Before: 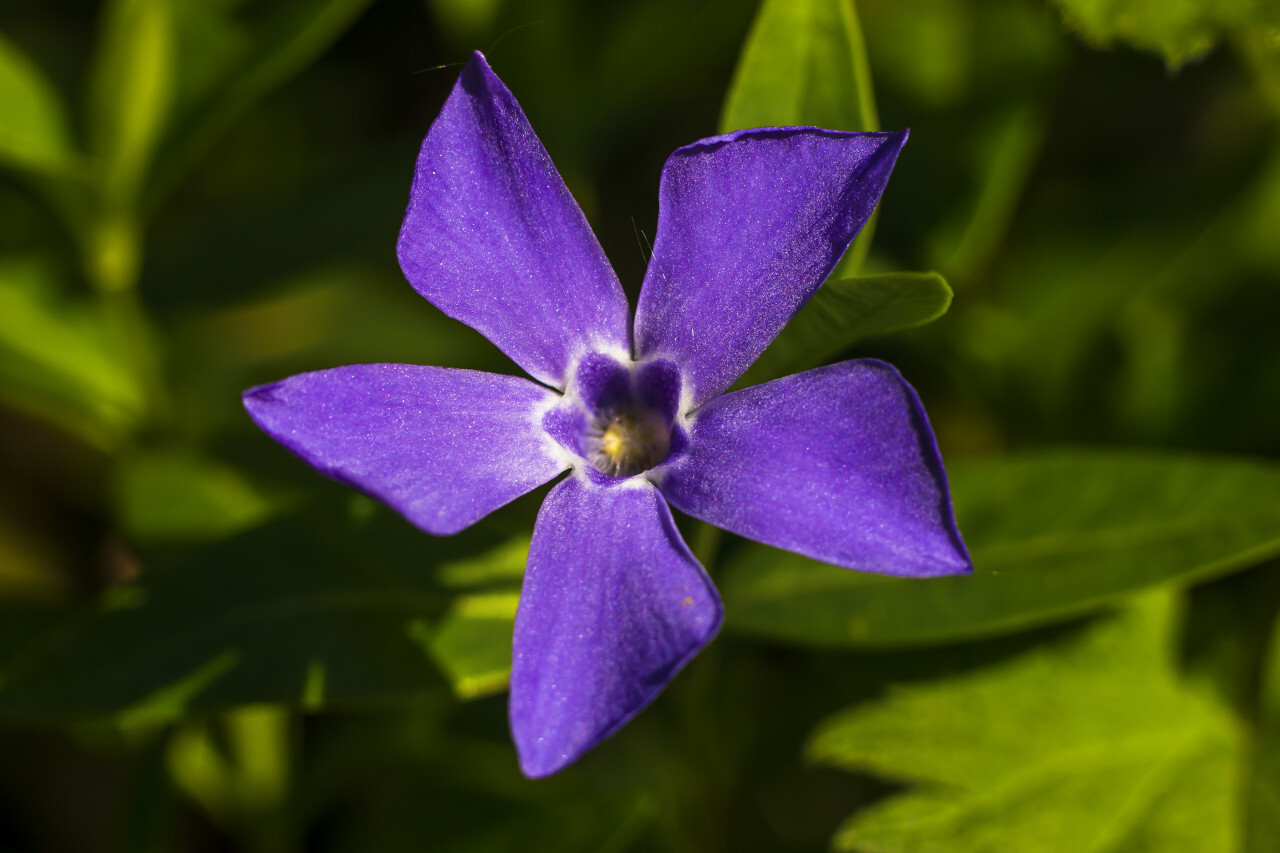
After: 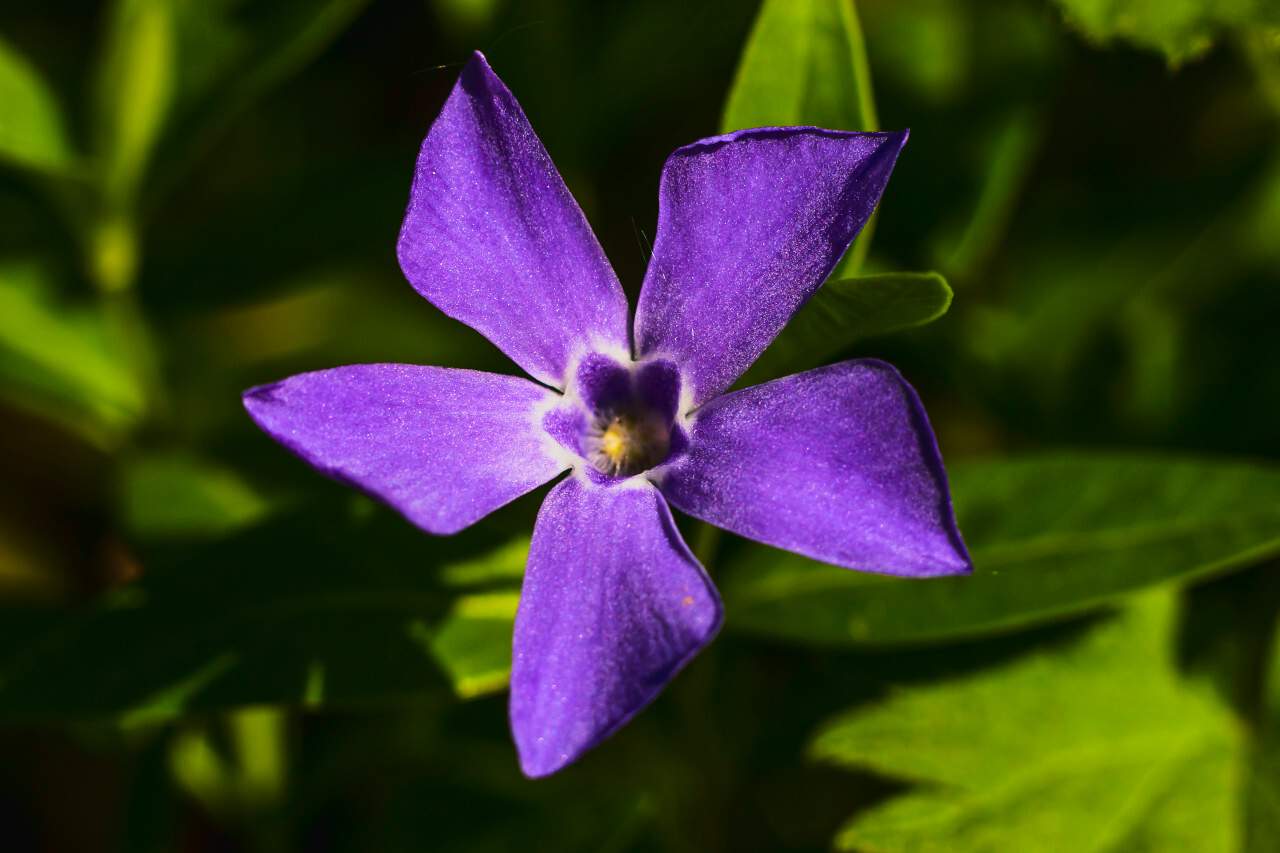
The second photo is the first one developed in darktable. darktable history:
tone curve: curves: ch0 [(0, 0.019) (0.204, 0.162) (0.491, 0.519) (0.748, 0.765) (1, 0.919)]; ch1 [(0, 0) (0.201, 0.113) (0.372, 0.282) (0.443, 0.434) (0.496, 0.504) (0.566, 0.585) (0.761, 0.803) (1, 1)]; ch2 [(0, 0) (0.434, 0.447) (0.483, 0.487) (0.555, 0.563) (0.697, 0.68) (1, 1)], color space Lab, linked channels, preserve colors none
